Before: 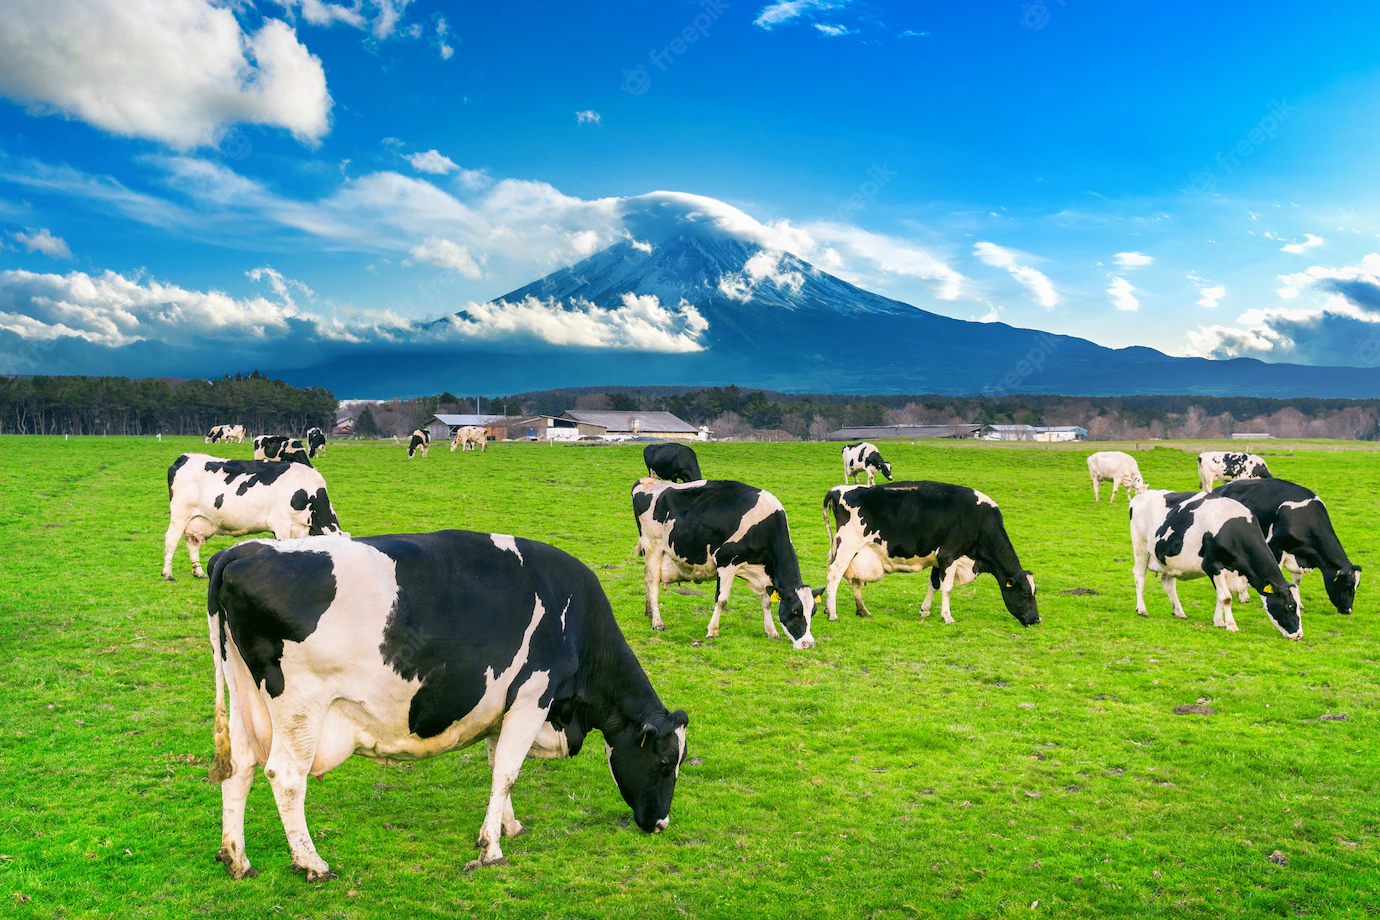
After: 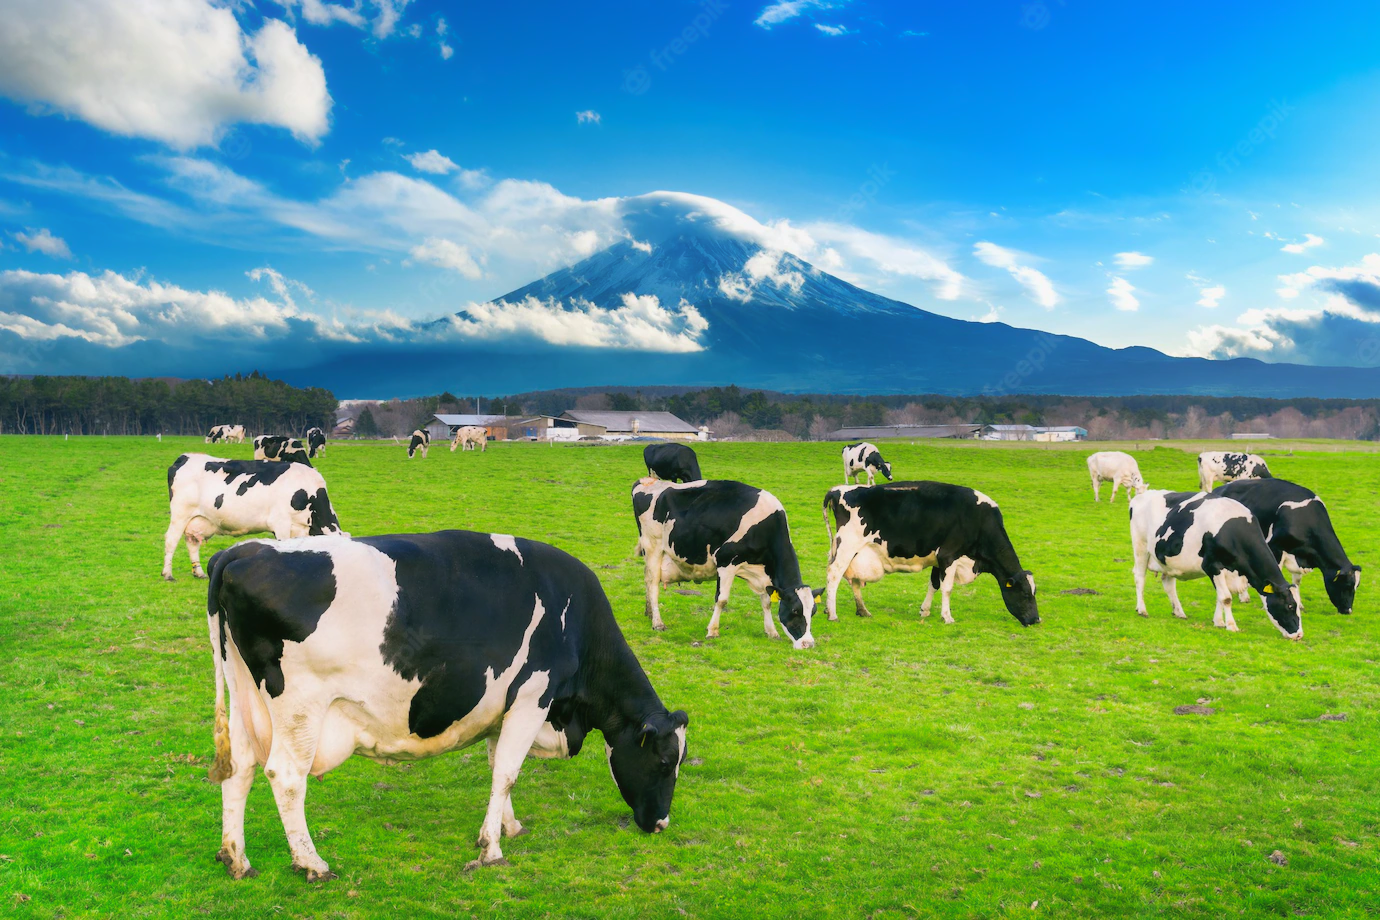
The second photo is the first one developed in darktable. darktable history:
contrast equalizer: y [[0.509, 0.514, 0.523, 0.542, 0.578, 0.603], [0.5 ×6], [0.509, 0.514, 0.523, 0.542, 0.578, 0.603], [0.001, 0.002, 0.003, 0.005, 0.01, 0.013], [0.001, 0.002, 0.003, 0.005, 0.01, 0.013]], mix -0.988
